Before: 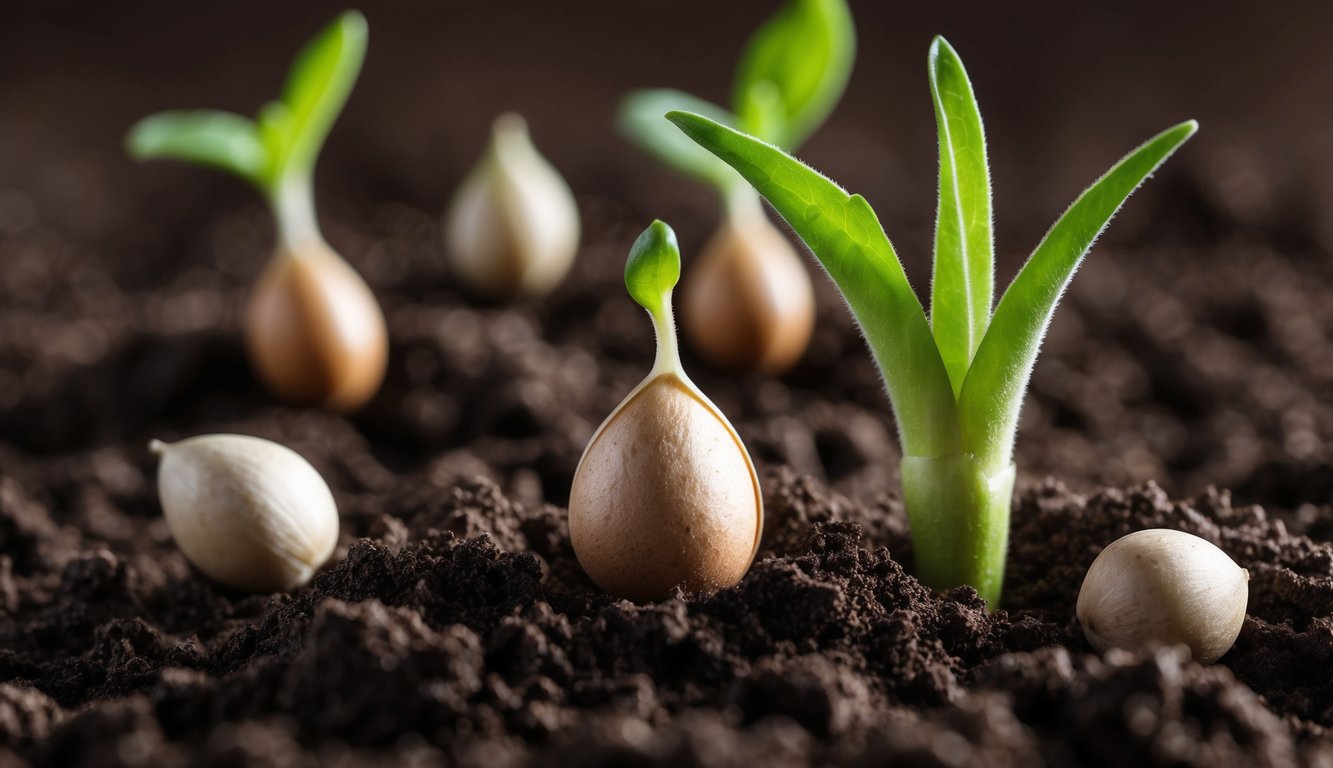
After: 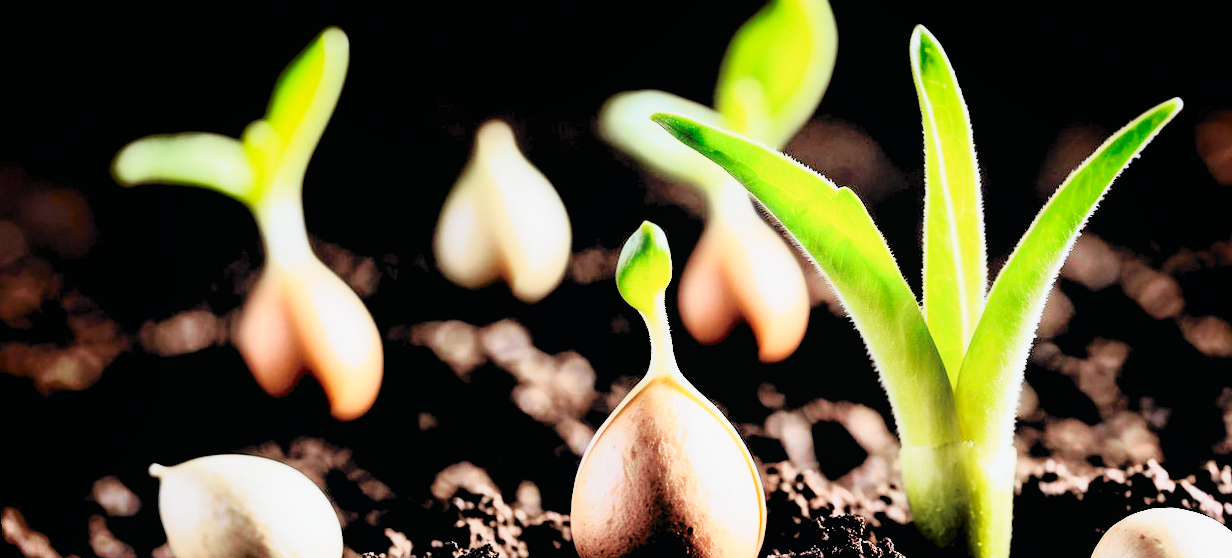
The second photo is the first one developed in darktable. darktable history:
shadows and highlights: shadows -54.3, highlights 86.09, soften with gaussian
crop: left 1.509%, top 3.452%, right 7.696%, bottom 28.452%
rgb curve: curves: ch0 [(0, 0) (0.284, 0.292) (0.505, 0.644) (1, 1)]; ch1 [(0, 0) (0.284, 0.292) (0.505, 0.644) (1, 1)]; ch2 [(0, 0) (0.284, 0.292) (0.505, 0.644) (1, 1)], compensate middle gray true
rgb levels: levels [[0.027, 0.429, 0.996], [0, 0.5, 1], [0, 0.5, 1]]
rotate and perspective: rotation -2.56°, automatic cropping off
tone curve: curves: ch0 [(0, 0.009) (0.105, 0.08) (0.195, 0.18) (0.283, 0.316) (0.384, 0.434) (0.485, 0.531) (0.638, 0.69) (0.81, 0.872) (1, 0.977)]; ch1 [(0, 0) (0.161, 0.092) (0.35, 0.33) (0.379, 0.401) (0.456, 0.469) (0.502, 0.5) (0.525, 0.518) (0.586, 0.617) (0.635, 0.655) (1, 1)]; ch2 [(0, 0) (0.371, 0.362) (0.437, 0.437) (0.48, 0.49) (0.53, 0.515) (0.56, 0.571) (0.622, 0.606) (1, 1)], color space Lab, independent channels, preserve colors none
base curve: curves: ch0 [(0, 0) (0.036, 0.025) (0.121, 0.166) (0.206, 0.329) (0.605, 0.79) (1, 1)], preserve colors none
